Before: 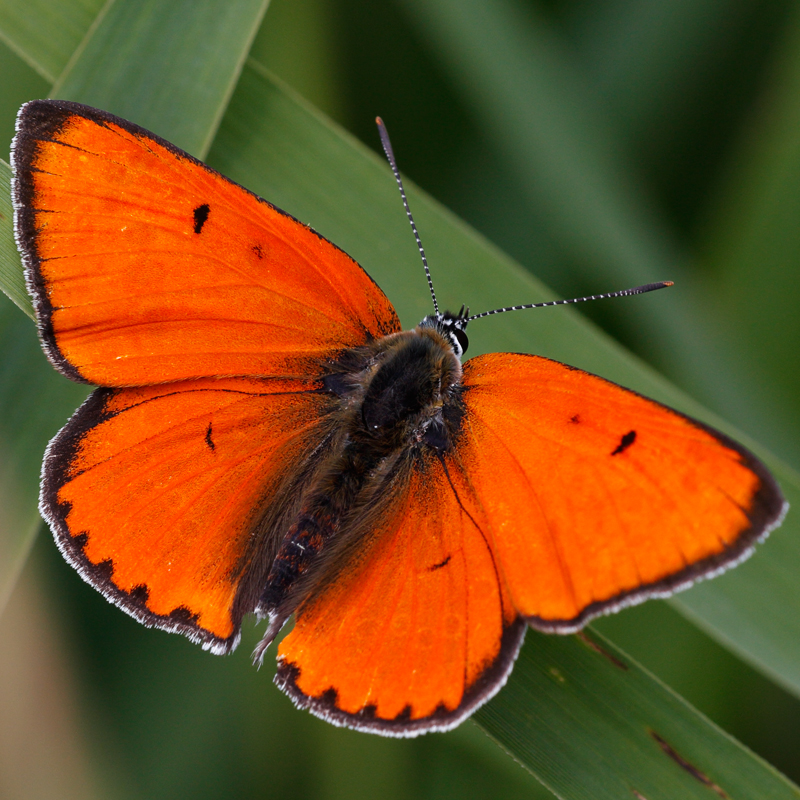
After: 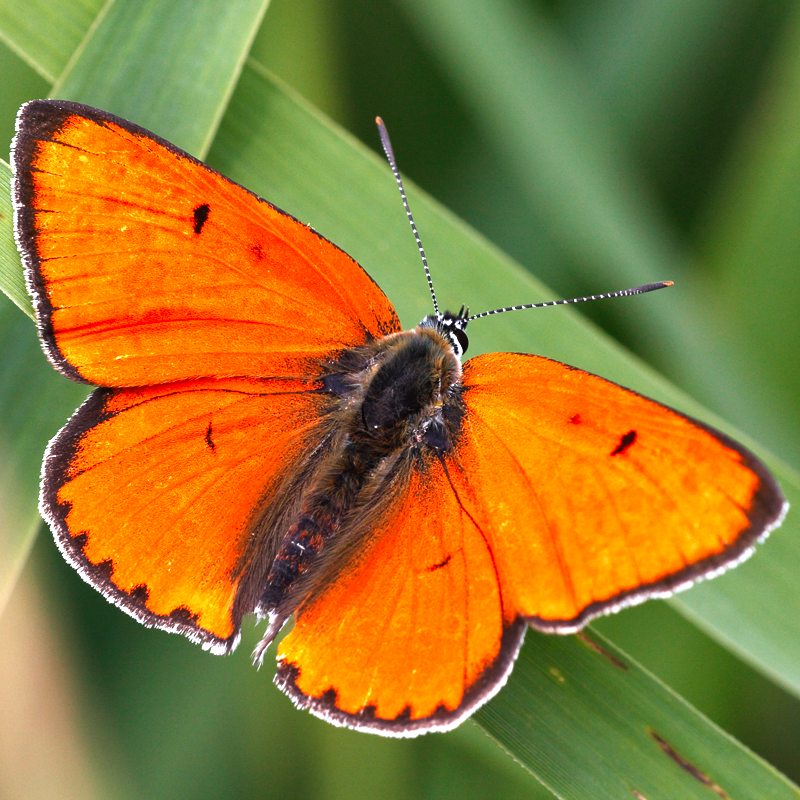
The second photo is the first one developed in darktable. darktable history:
exposure: black level correction 0, exposure 1.45 EV, compensate exposure bias true, compensate highlight preservation false
tone equalizer: on, module defaults
shadows and highlights: soften with gaussian
